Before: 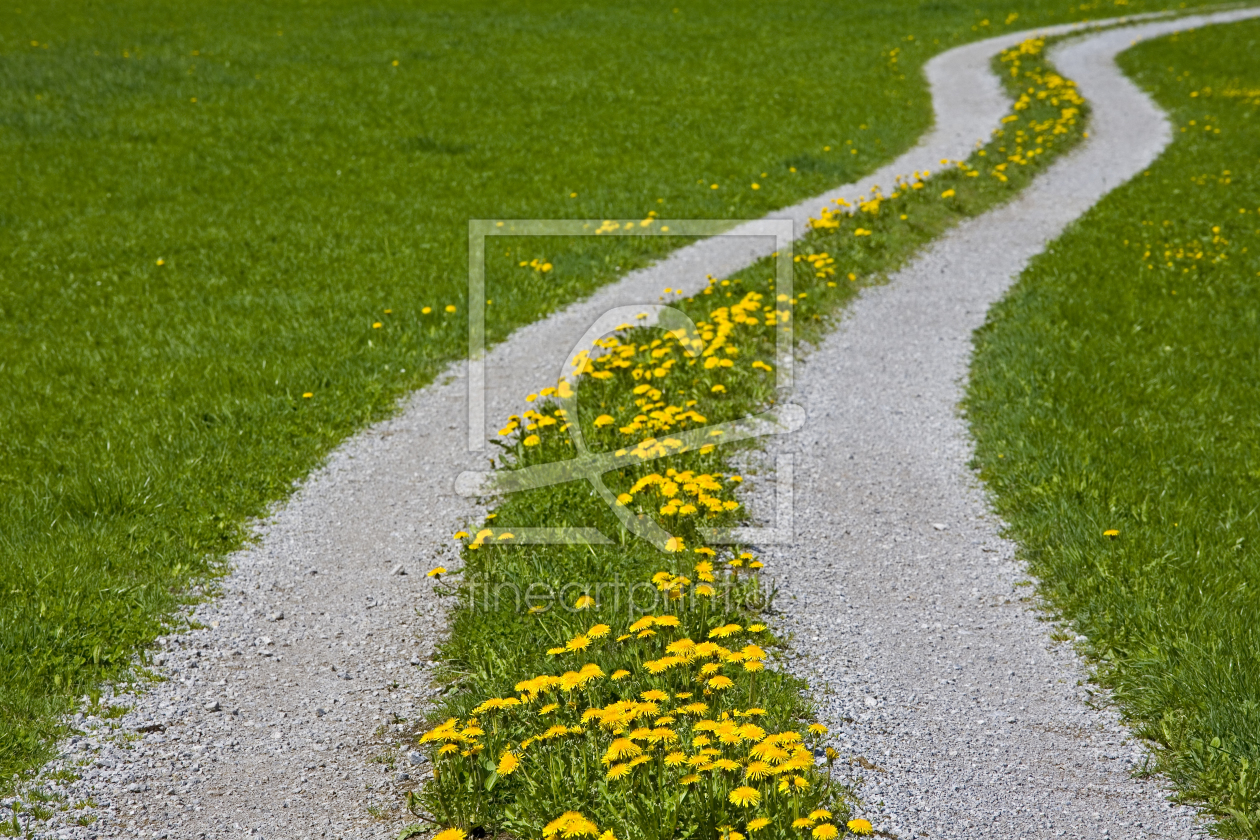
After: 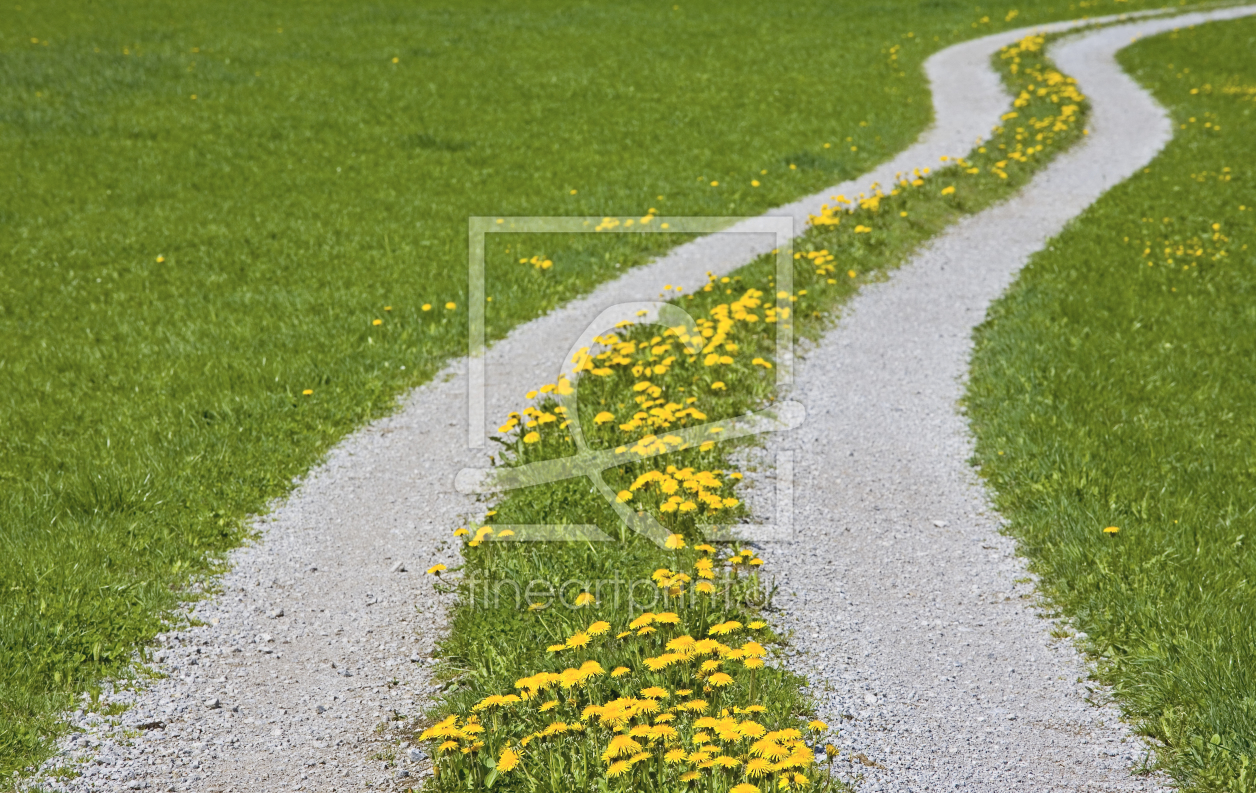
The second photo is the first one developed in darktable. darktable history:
exposure: exposure -0.217 EV, compensate exposure bias true, compensate highlight preservation false
crop: top 0.445%, right 0.257%, bottom 5.095%
tone equalizer: edges refinement/feathering 500, mask exposure compensation -1.57 EV, preserve details no
contrast brightness saturation: contrast 0.14, brightness 0.208
